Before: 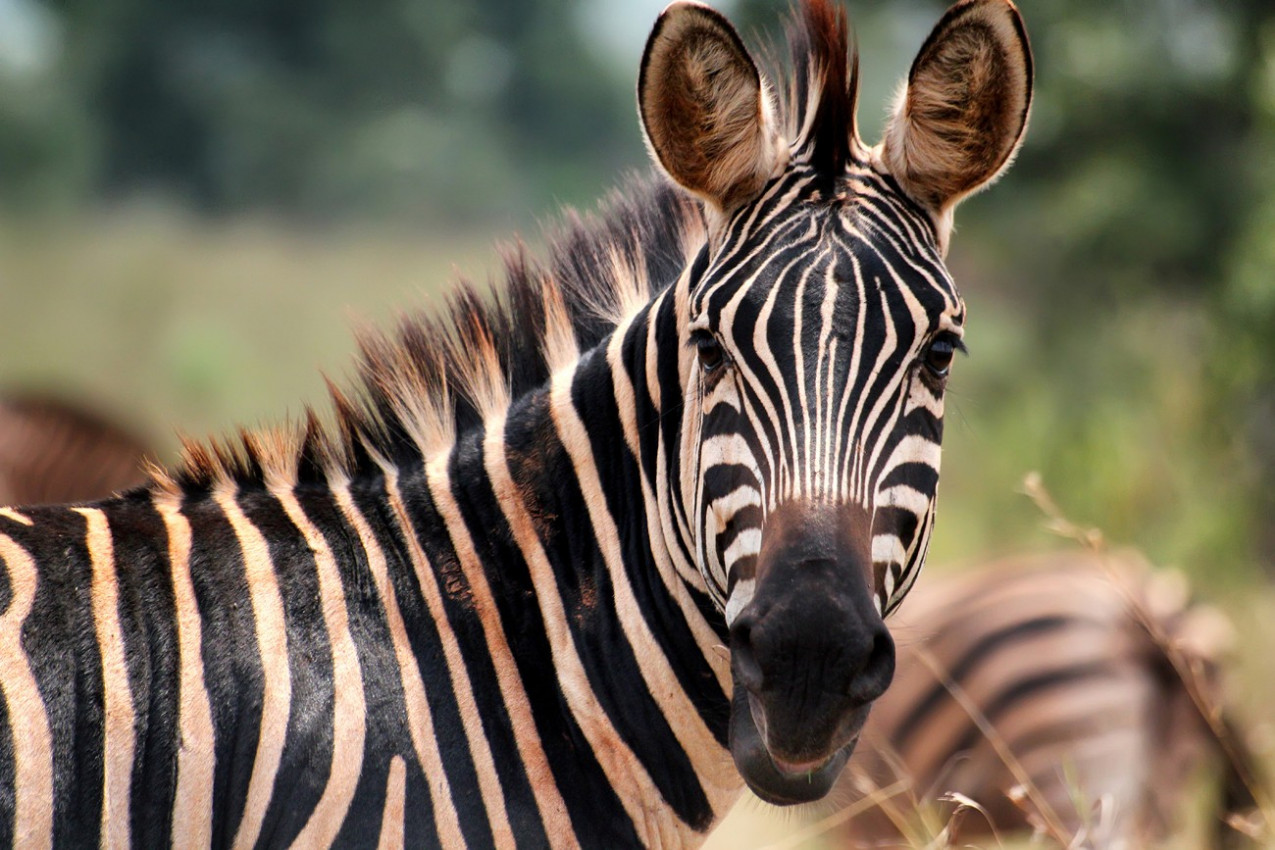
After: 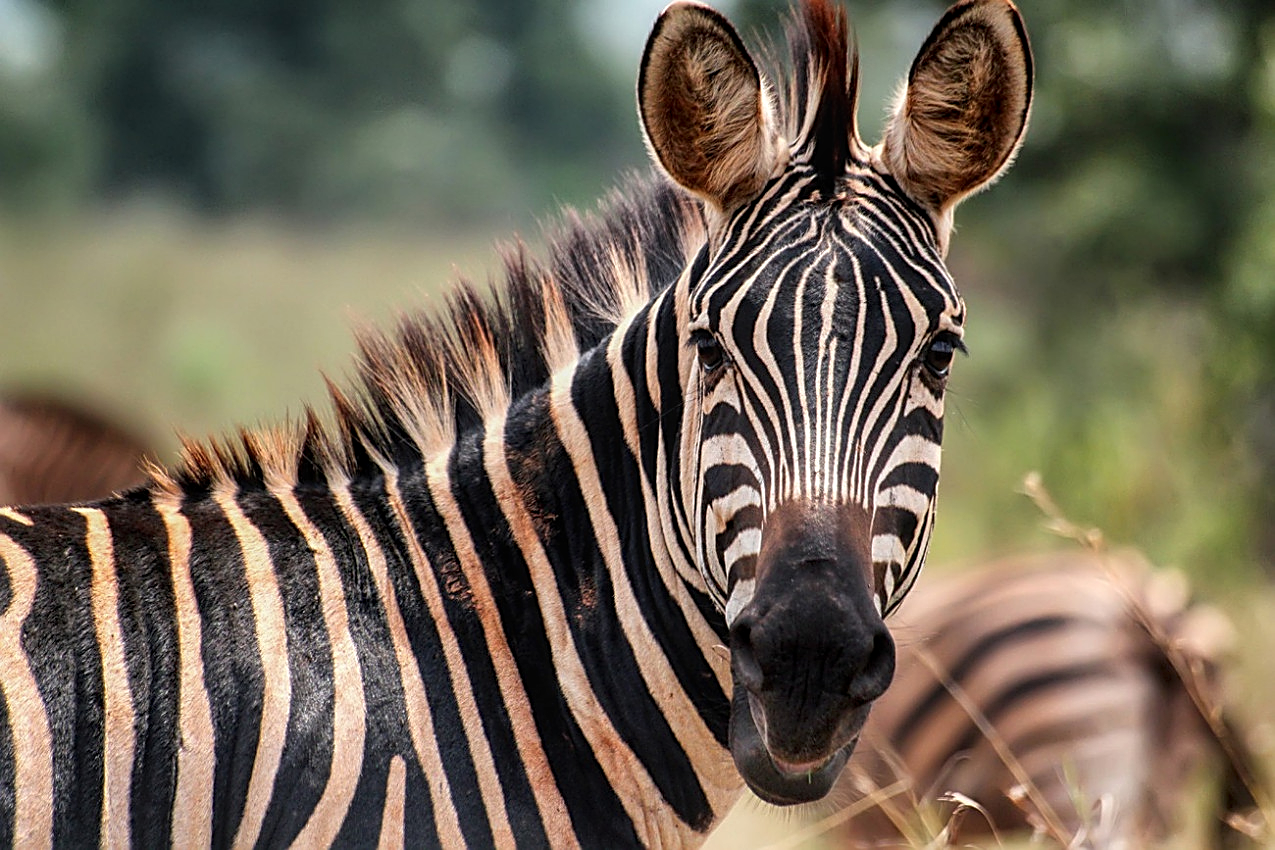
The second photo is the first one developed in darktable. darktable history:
local contrast: on, module defaults
sharpen: amount 0.75
